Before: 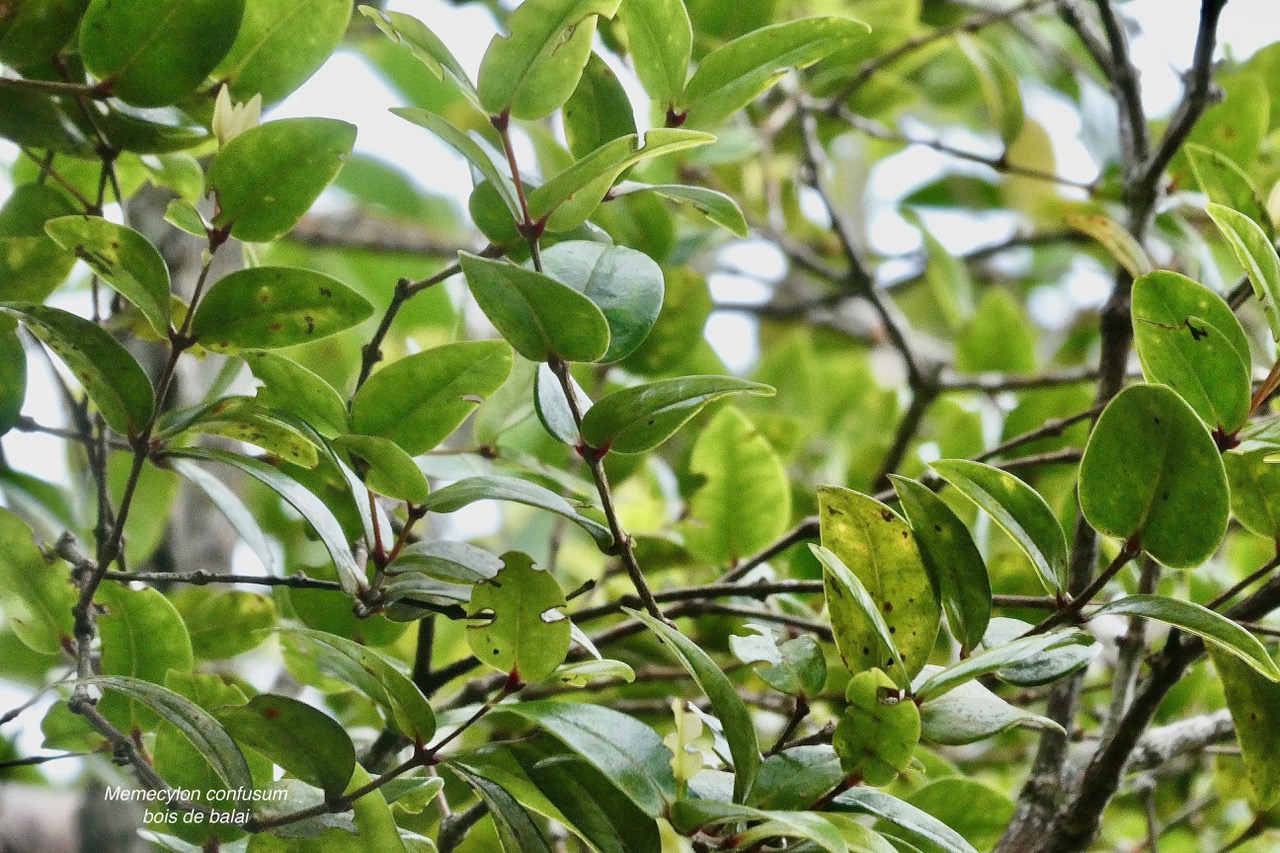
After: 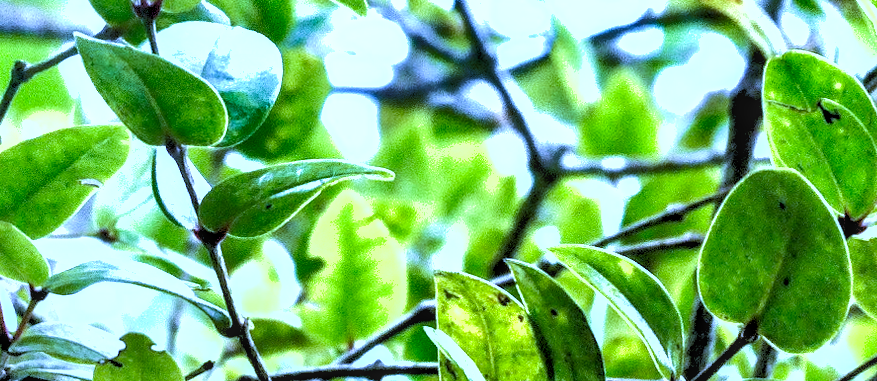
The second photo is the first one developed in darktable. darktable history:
exposure: black level correction 0, exposure 1.2 EV, compensate highlight preservation false
rotate and perspective: rotation 0.074°, lens shift (vertical) 0.096, lens shift (horizontal) -0.041, crop left 0.043, crop right 0.952, crop top 0.024, crop bottom 0.979
rgb levels: levels [[0.029, 0.461, 0.922], [0, 0.5, 1], [0, 0.5, 1]]
shadows and highlights: low approximation 0.01, soften with gaussian
crop and rotate: left 27.938%, top 27.046%, bottom 27.046%
local contrast: on, module defaults
white balance: red 0.766, blue 1.537
velvia: on, module defaults
